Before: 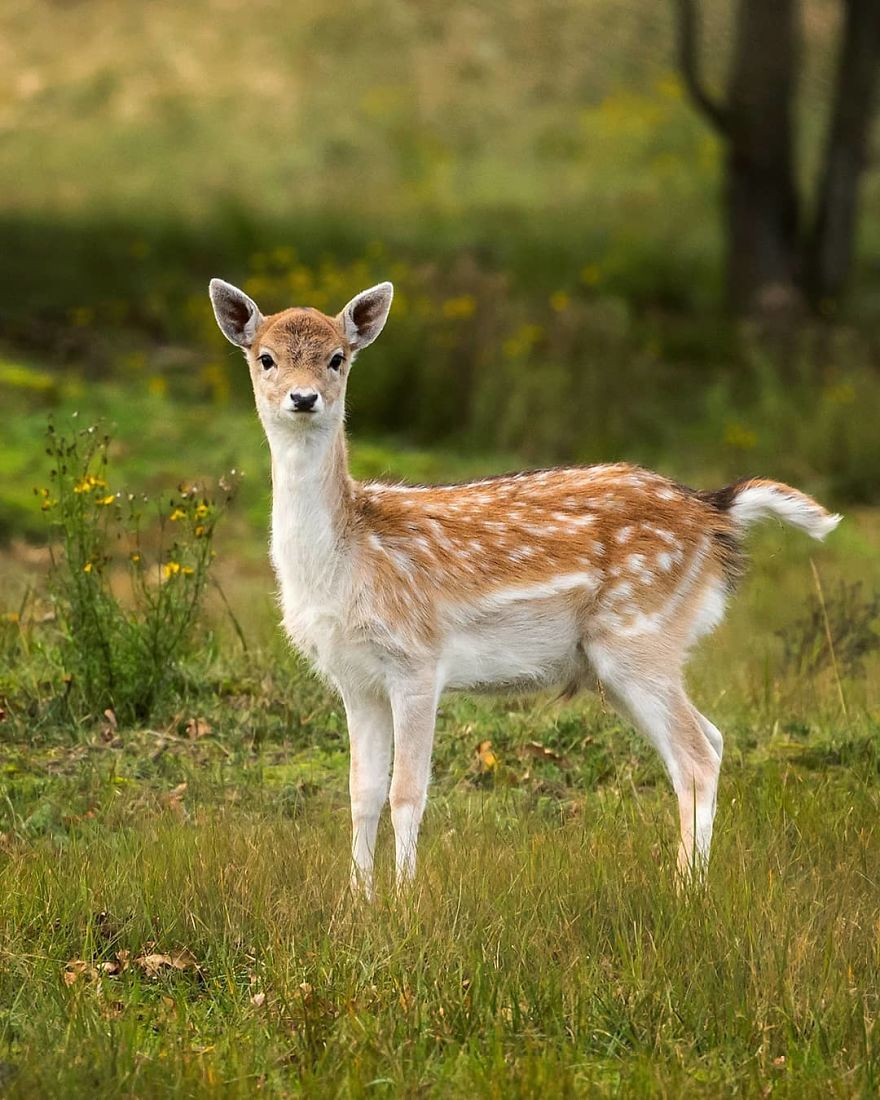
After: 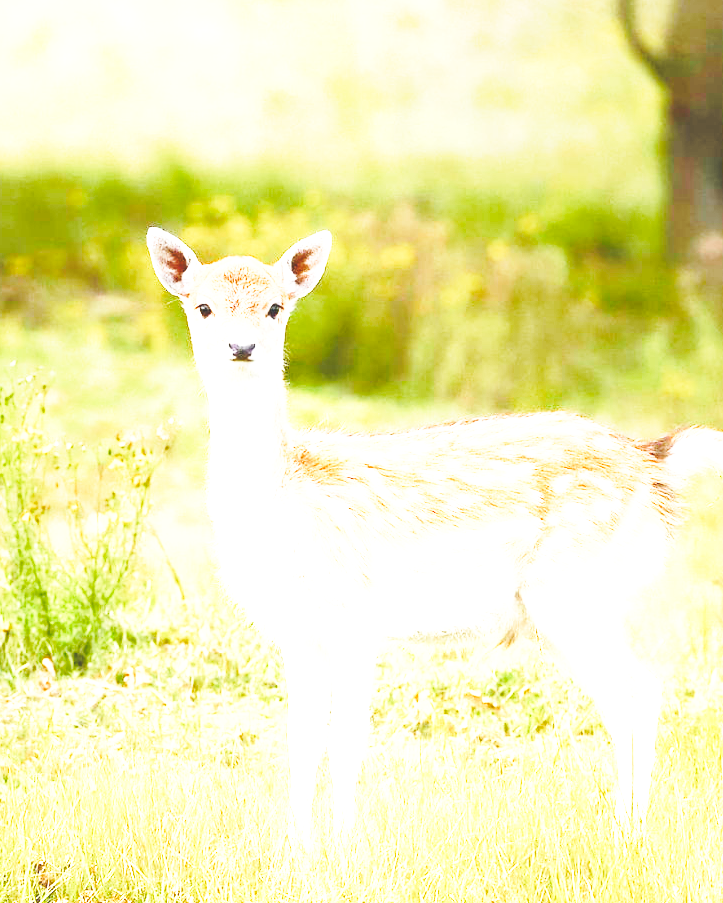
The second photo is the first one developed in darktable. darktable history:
base curve: curves: ch0 [(0, 0) (0.036, 0.037) (0.121, 0.228) (0.46, 0.76) (0.859, 0.983) (1, 1)], preserve colors none
local contrast: detail 70%
tone equalizer: edges refinement/feathering 500, mask exposure compensation -1.57 EV, preserve details no
exposure: black level correction 0, exposure 2.108 EV, compensate highlight preservation false
color balance rgb: perceptual saturation grading › global saturation 0.747%, perceptual saturation grading › highlights -30.332%, perceptual saturation grading › shadows 19.564%, perceptual brilliance grading › global brilliance 11.393%, global vibrance 23.669%
crop and rotate: left 7.139%, top 4.642%, right 10.593%, bottom 13.202%
